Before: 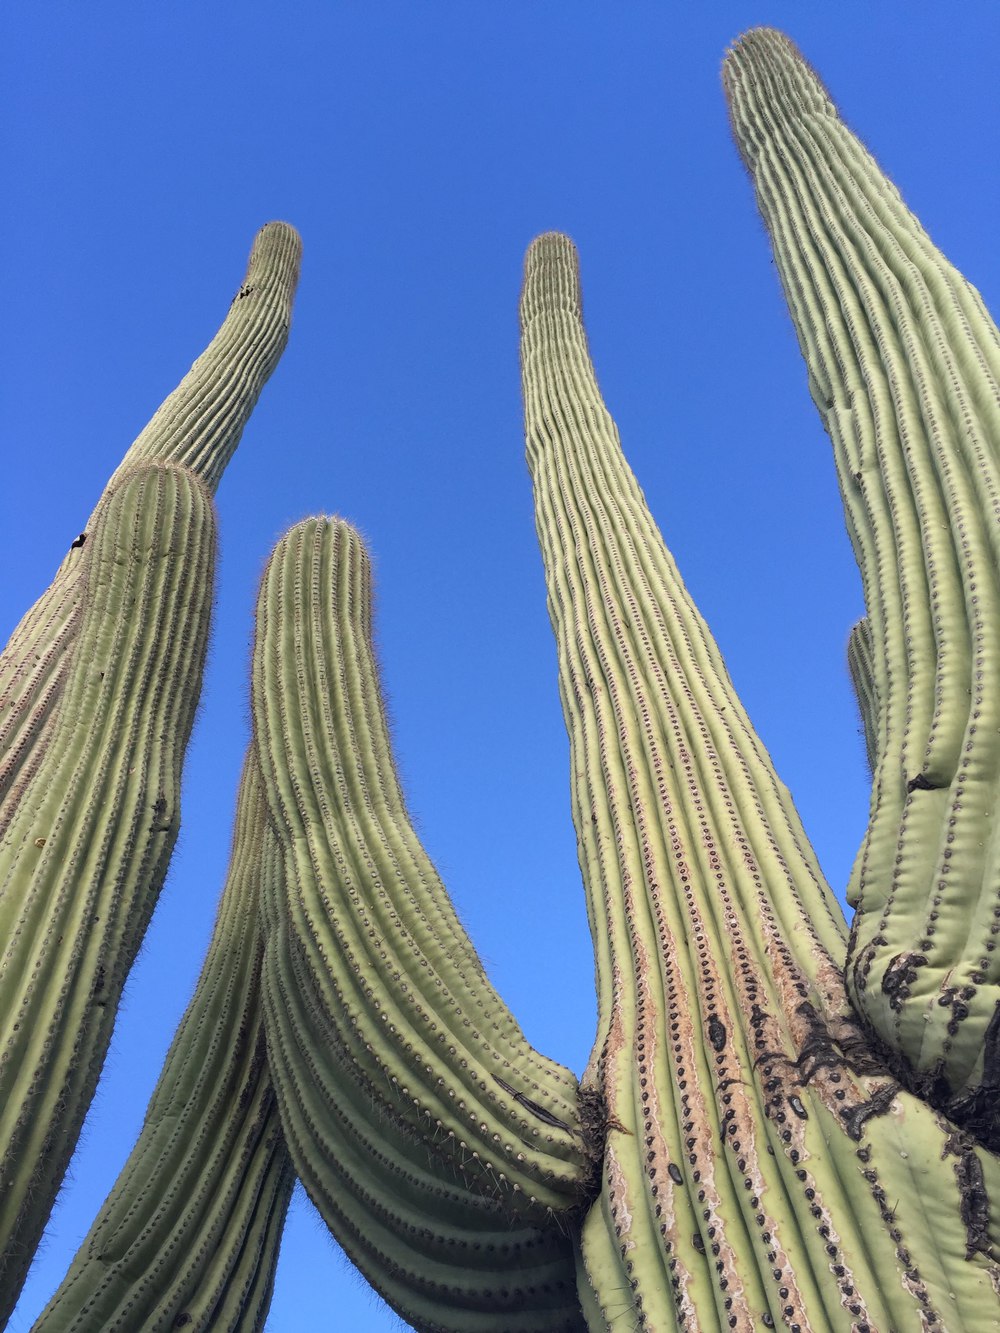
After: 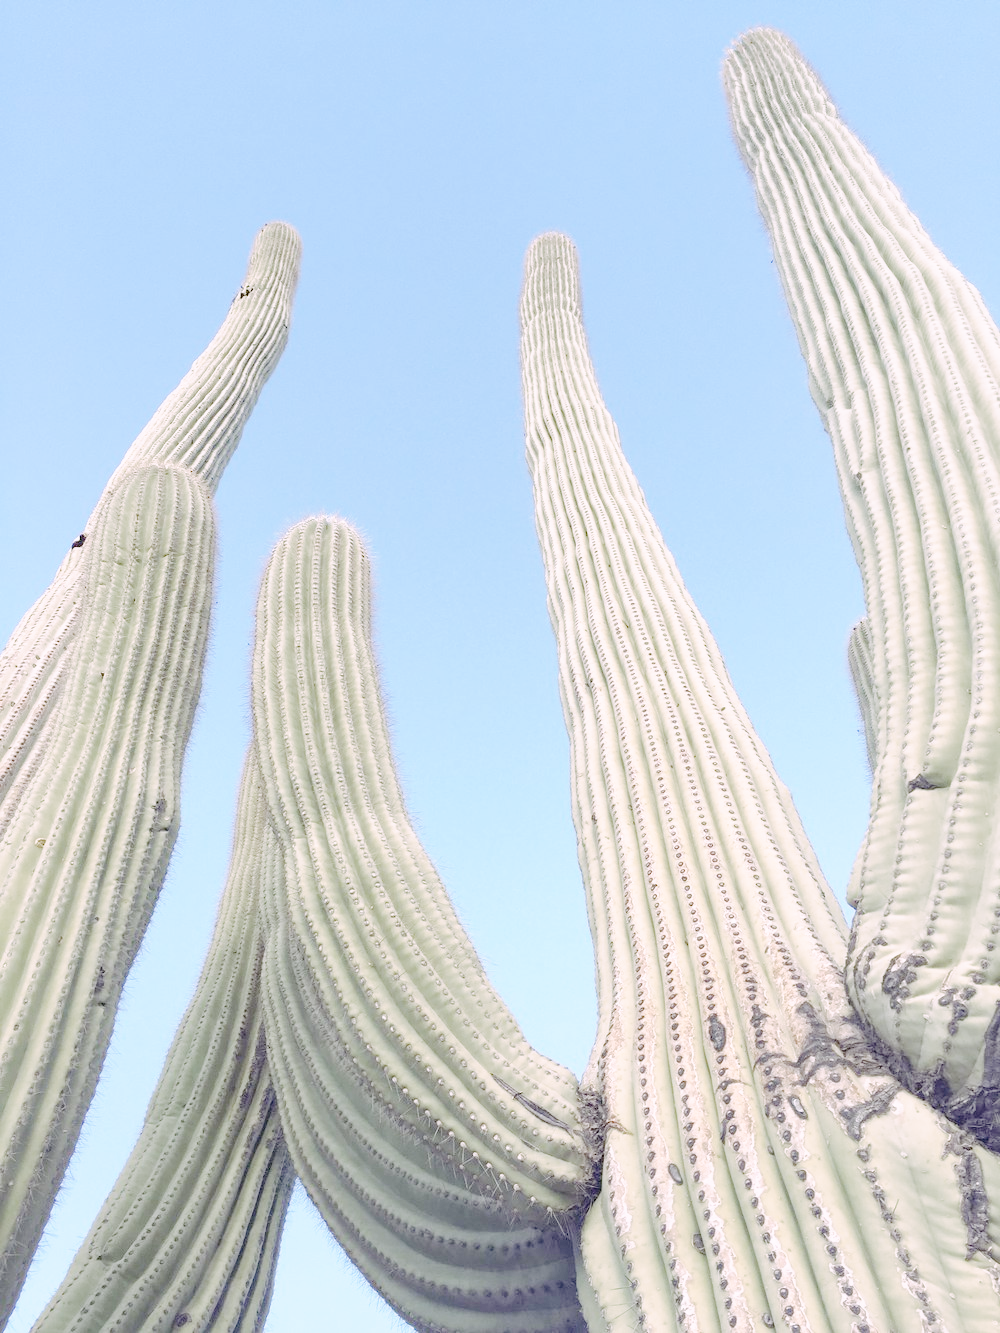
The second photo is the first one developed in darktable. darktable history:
tone curve: curves: ch0 [(0, 0) (0.003, 0) (0.011, 0.001) (0.025, 0.001) (0.044, 0.003) (0.069, 0.009) (0.1, 0.018) (0.136, 0.032) (0.177, 0.074) (0.224, 0.13) (0.277, 0.218) (0.335, 0.321) (0.399, 0.425) (0.468, 0.523) (0.543, 0.617) (0.623, 0.708) (0.709, 0.789) (0.801, 0.873) (0.898, 0.967) (1, 1)], preserve colors none
color look up table: target L [87.39, 80, 82.72, 75.89, 46.02, 64.04, 69.61, 62.44, 43.76, 56.91, 46.17, 48.37, 36.92, 22.93, 200, 91.63, 76.68, 82.02, 63.41, 60.9, 62.34, 56.16, 53.36, 46.67, 38.33, 39.26, 34.3, 28.75, 4.328, 84.37, 77.18, 74.55, 73.91, 62.2, 62.27, 55.33, 53.76, 49.53, 50.11, 44.61, 39.3, 22.54, 30.95, 22.18, 86.99, 85.43, 70.11, 71.9, 50.87], target a [0.802, -4.306, -6.637, -47.98, -34.51, -40.82, -19.77, -45.99, -31.48, -14.5, -18.85, -27.99, -24.33, -12.58, 0, 9.534, 5.534, 7.217, 35.86, 11.29, 53.8, 61.21, 15.14, 43.86, 5.077, 34.77, 21.38, 4.396, 4.749, 14.4, 25.35, 12.95, 33.71, -14.96, 64.65, 9.837, 14.11, 34.7, 56.21, 16.84, 34.45, 7.065, 30.08, 11.84, -6.923, -8.288, -45.14, -29.86, -5.465], target b [3.984, 51.38, 25.25, -2.352, 32.22, 41.35, 1.571, 25.88, 26.4, 31.12, 34.12, 1.861, 24.64, 3.662, 0, -2.552, 56.35, 33.98, 23.18, 4.666, -7.525, 5.691, 39.94, 32.69, 2.735, 14.59, 3.724, 23.68, 8.261, -18.65, -7.571, -29.02, -28.91, -47.02, -40.36, -15.79, -44.22, -46.14, -58.12, -70.35, -18.45, -19.75, -55.03, -24.11, -16.21, -18.27, -7.653, -32.72, -33.15], num patches 49
